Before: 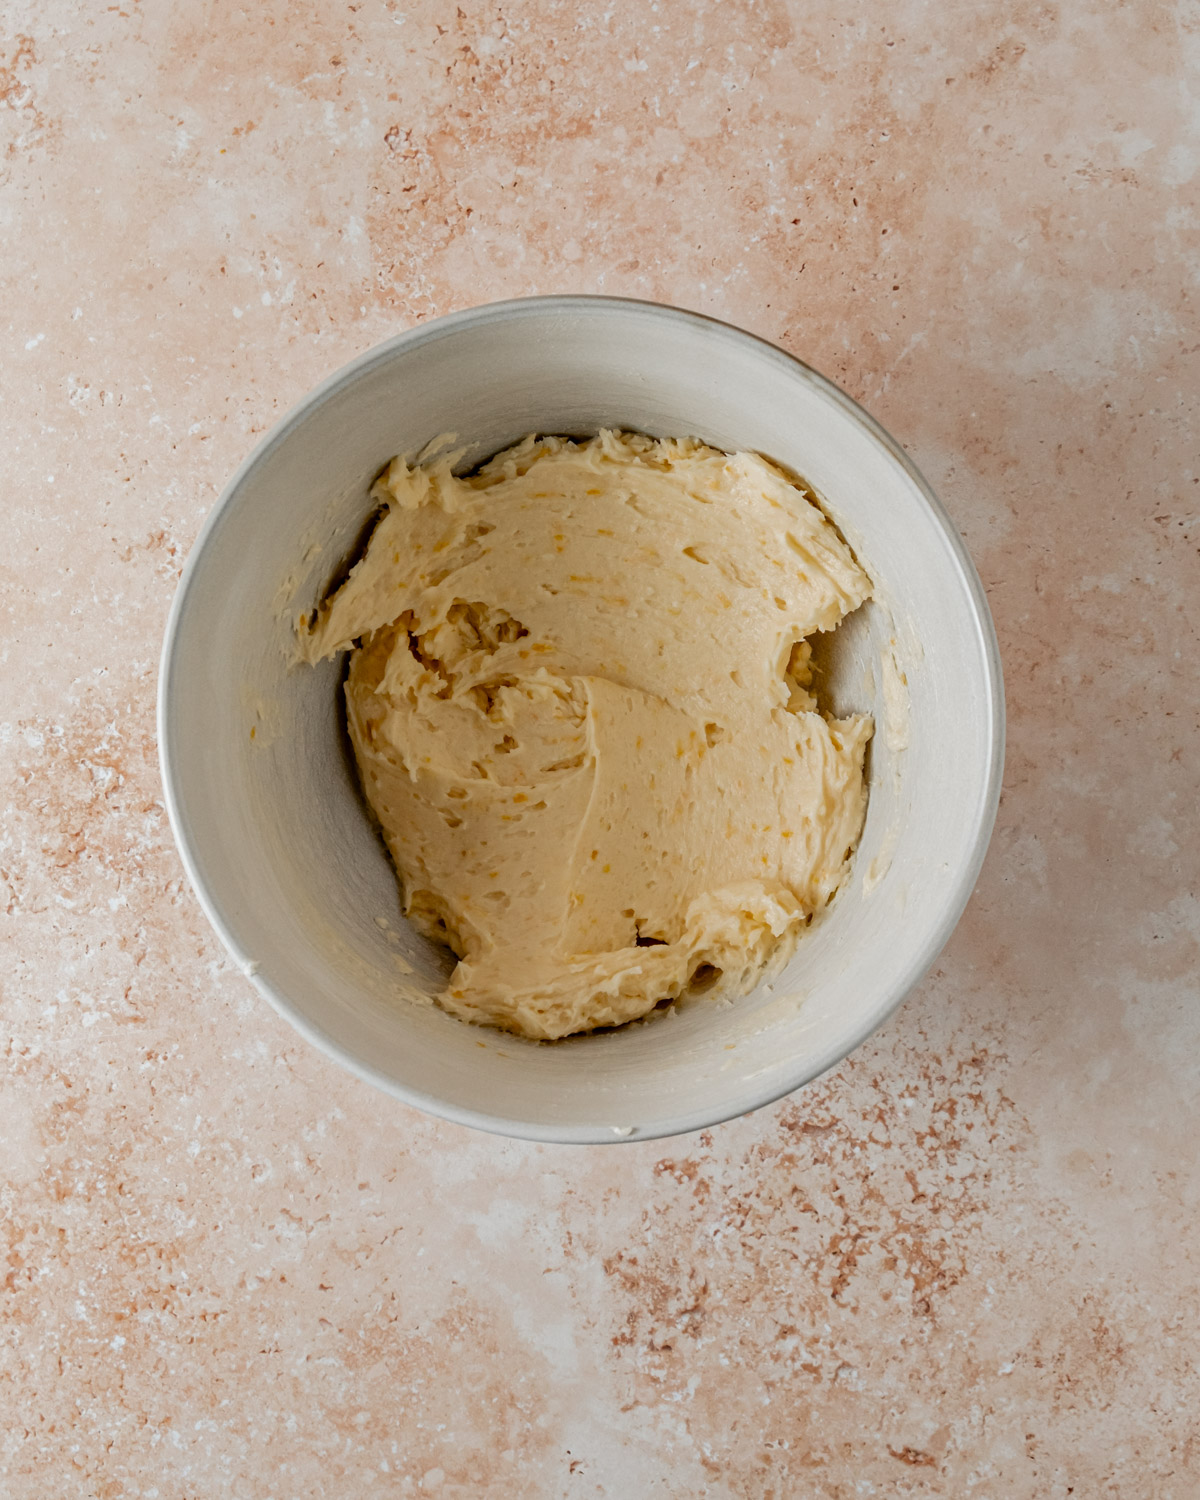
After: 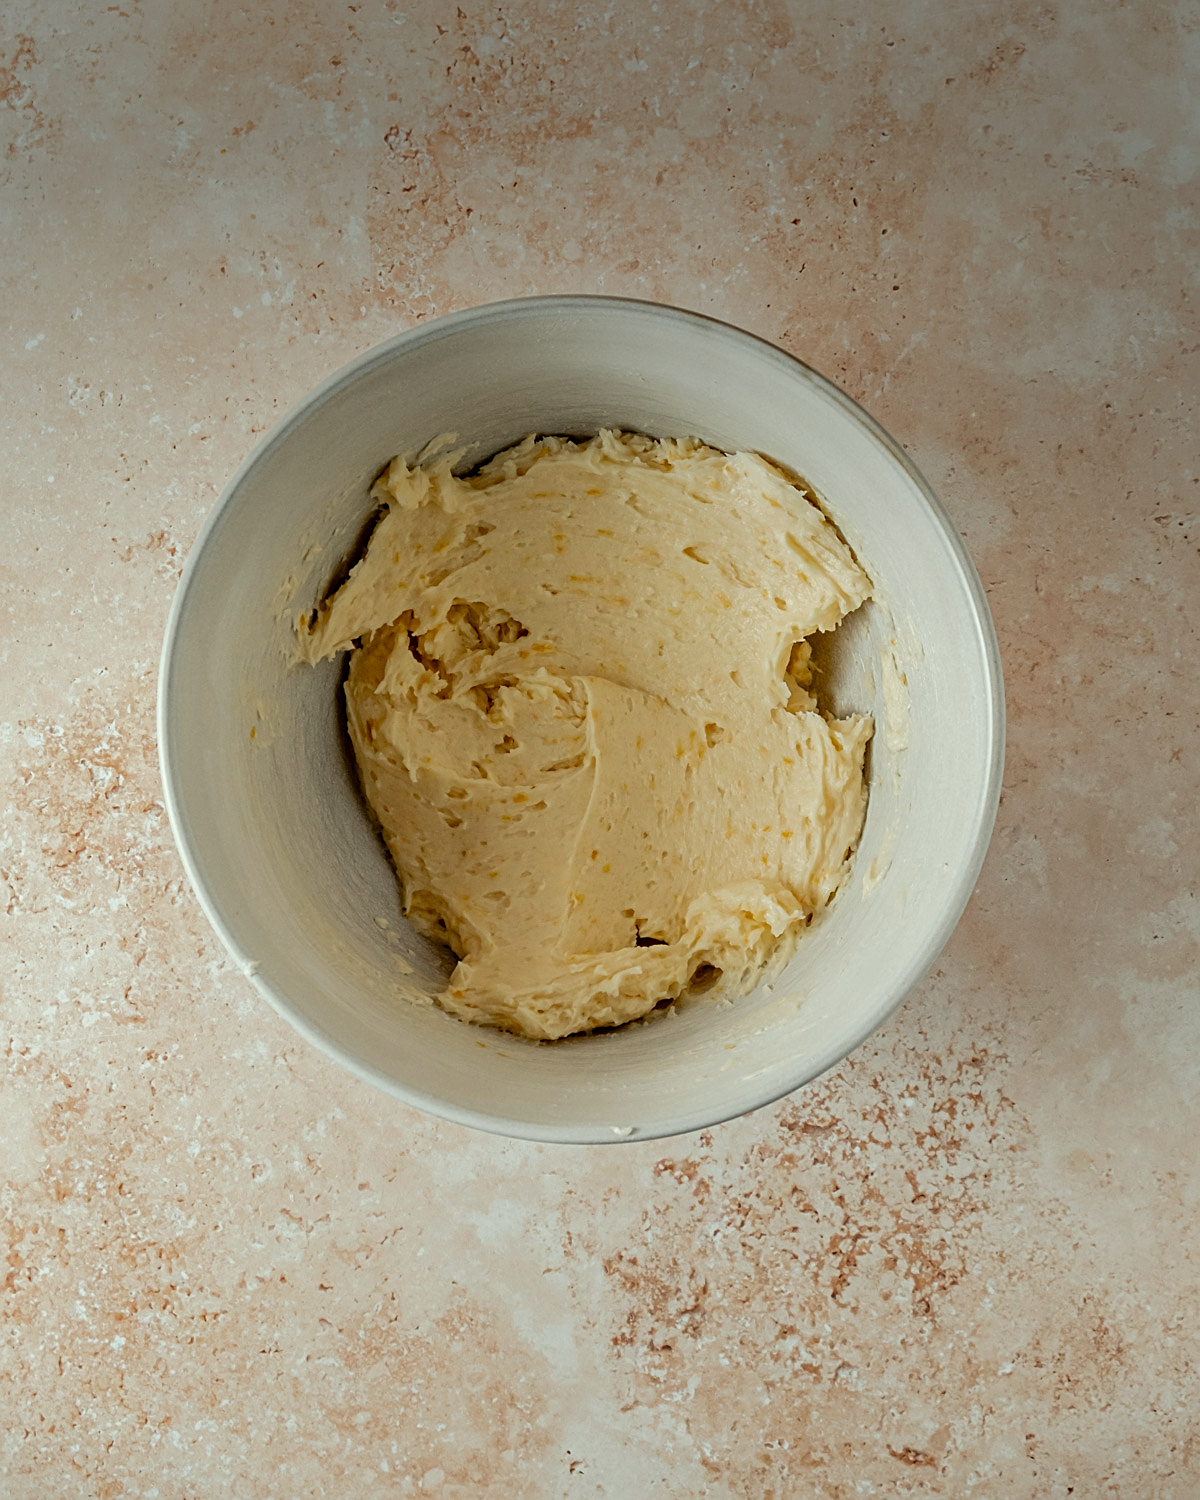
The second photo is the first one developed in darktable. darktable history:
sharpen: on, module defaults
color correction: highlights a* -4.73, highlights b* 5.06, saturation 0.97
vignetting: fall-off start 97.52%, fall-off radius 100%, brightness -0.574, saturation 0, center (-0.027, 0.404), width/height ratio 1.368, unbound false
